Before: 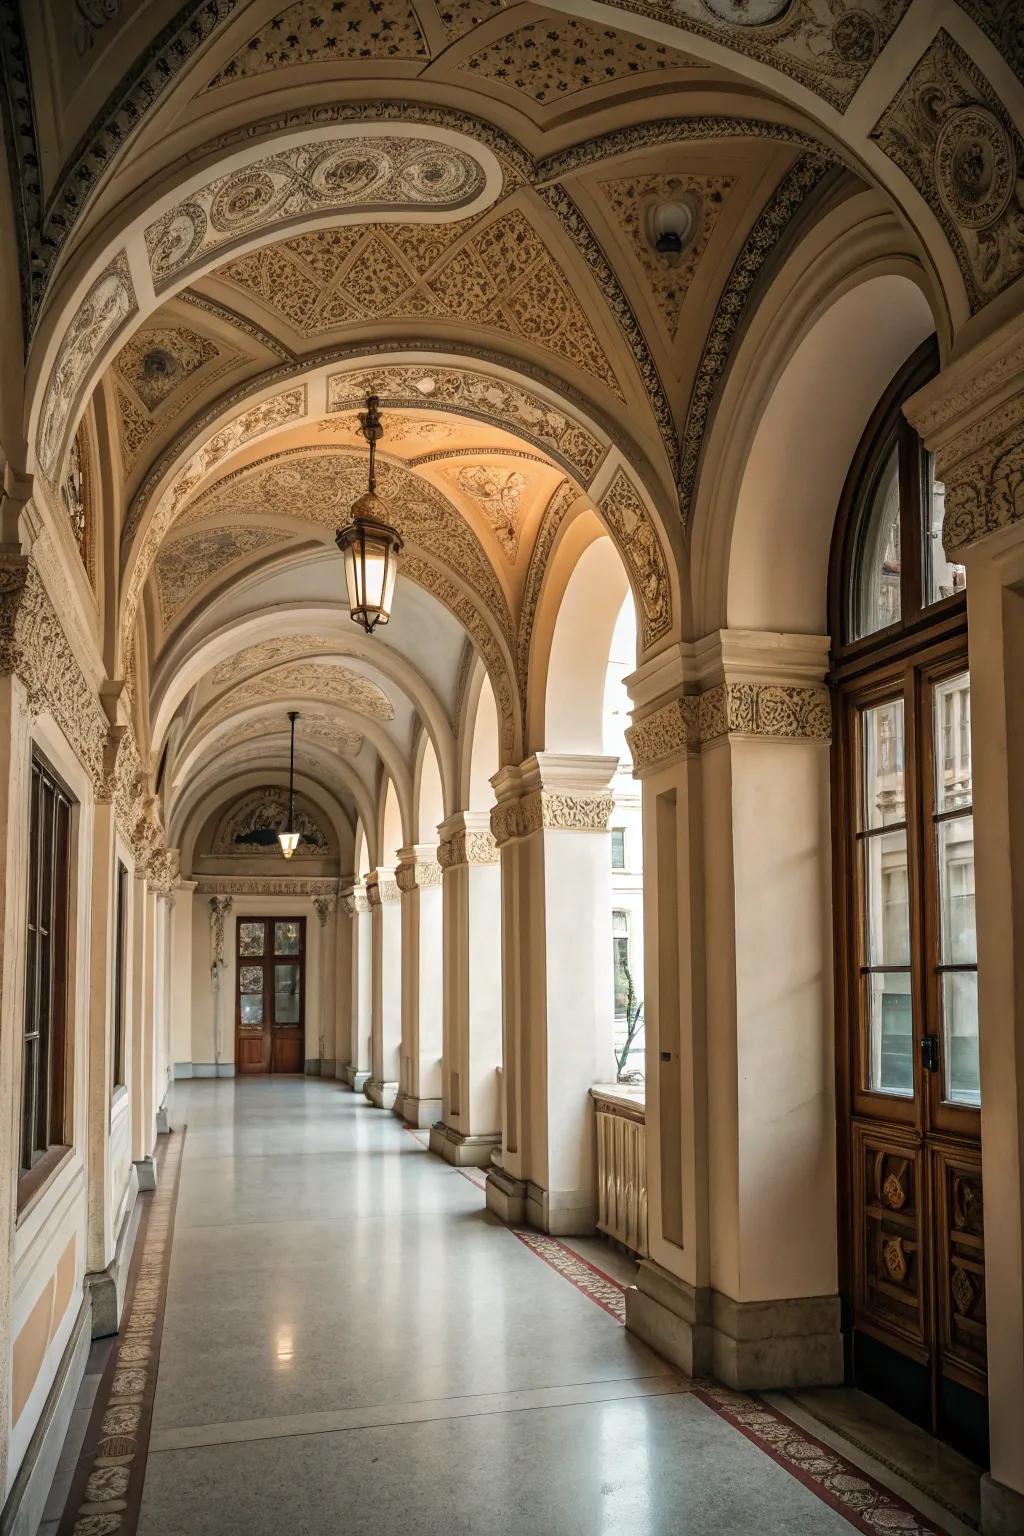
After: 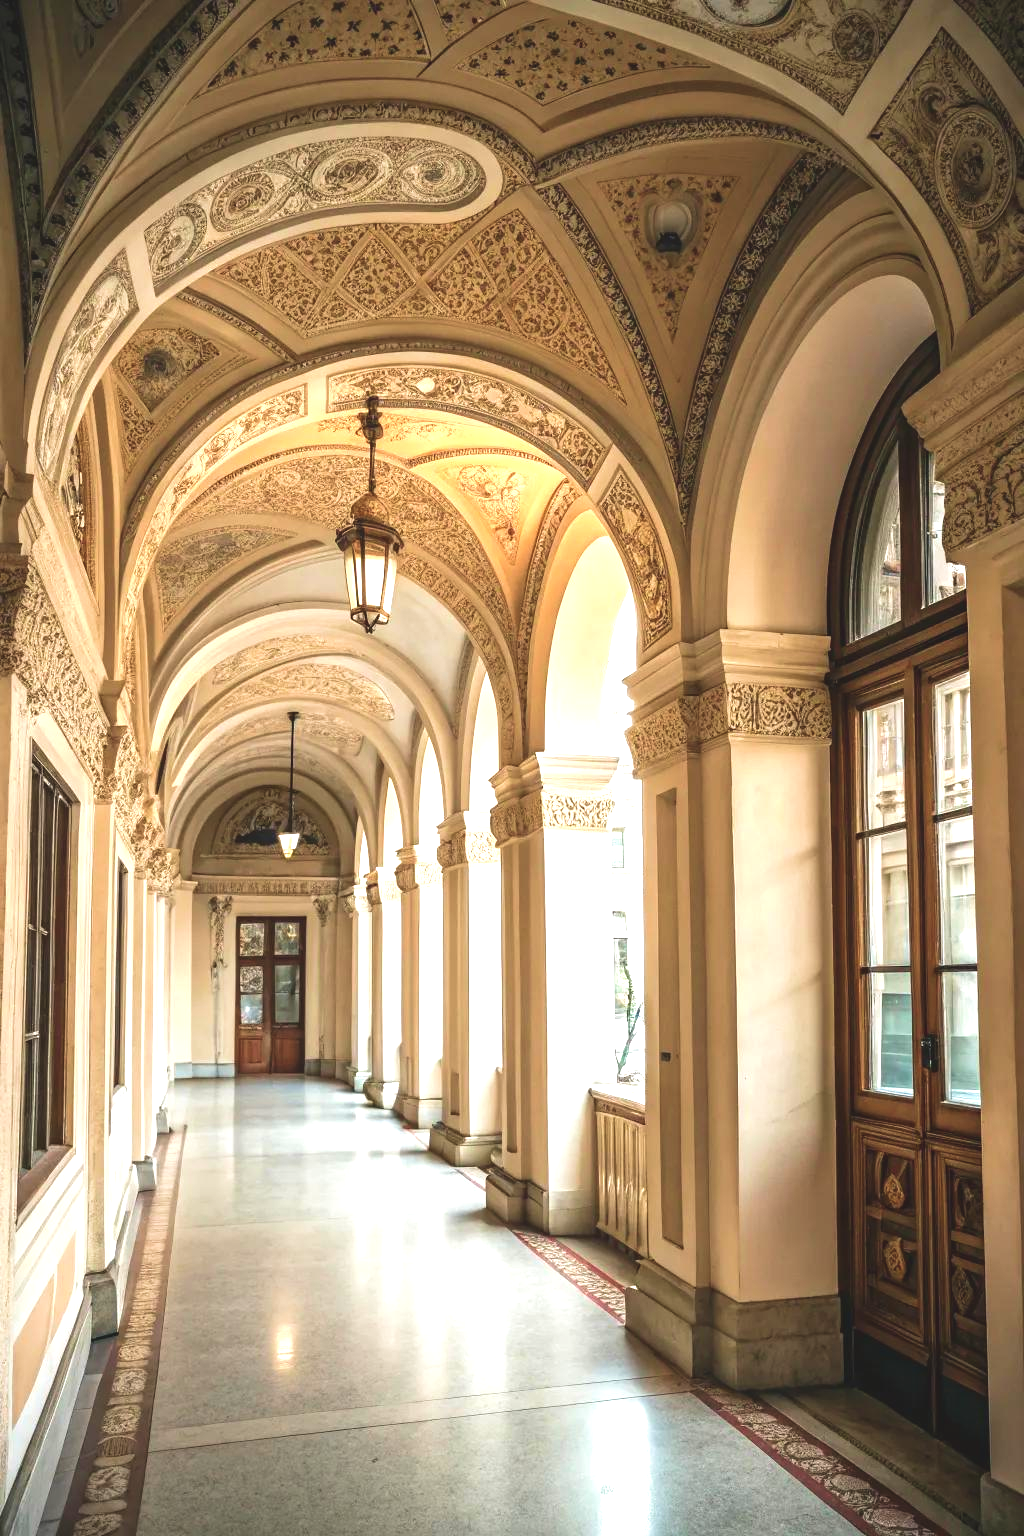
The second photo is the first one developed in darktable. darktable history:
exposure: black level correction -0.006, exposure 1 EV, compensate highlight preservation false
velvia: on, module defaults
